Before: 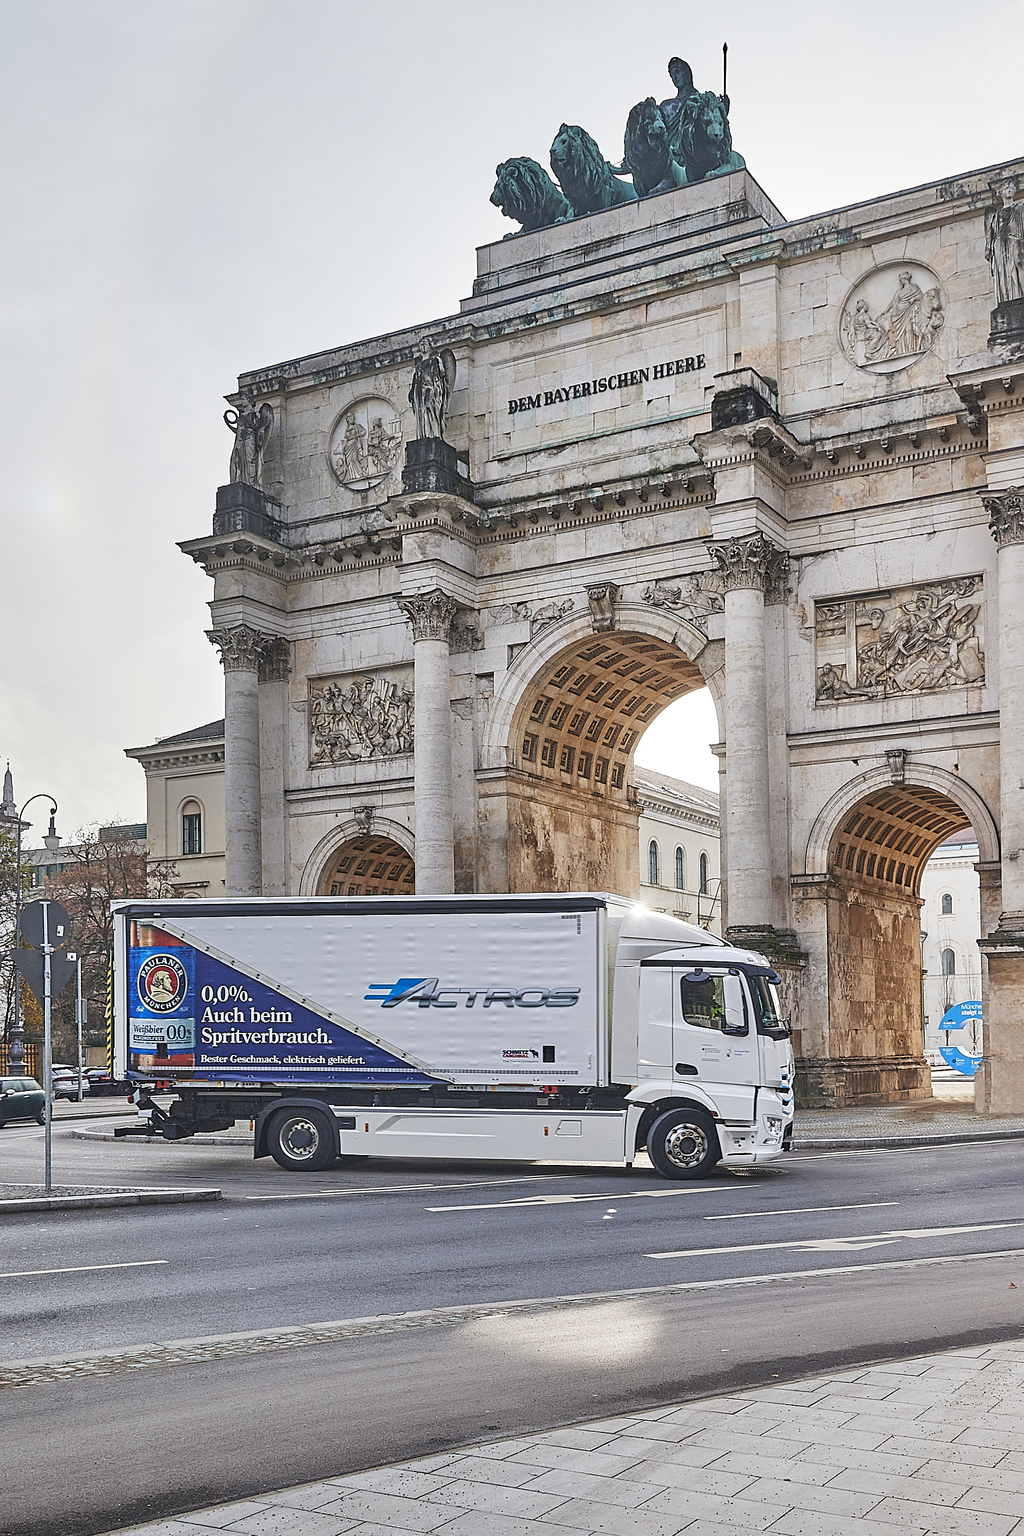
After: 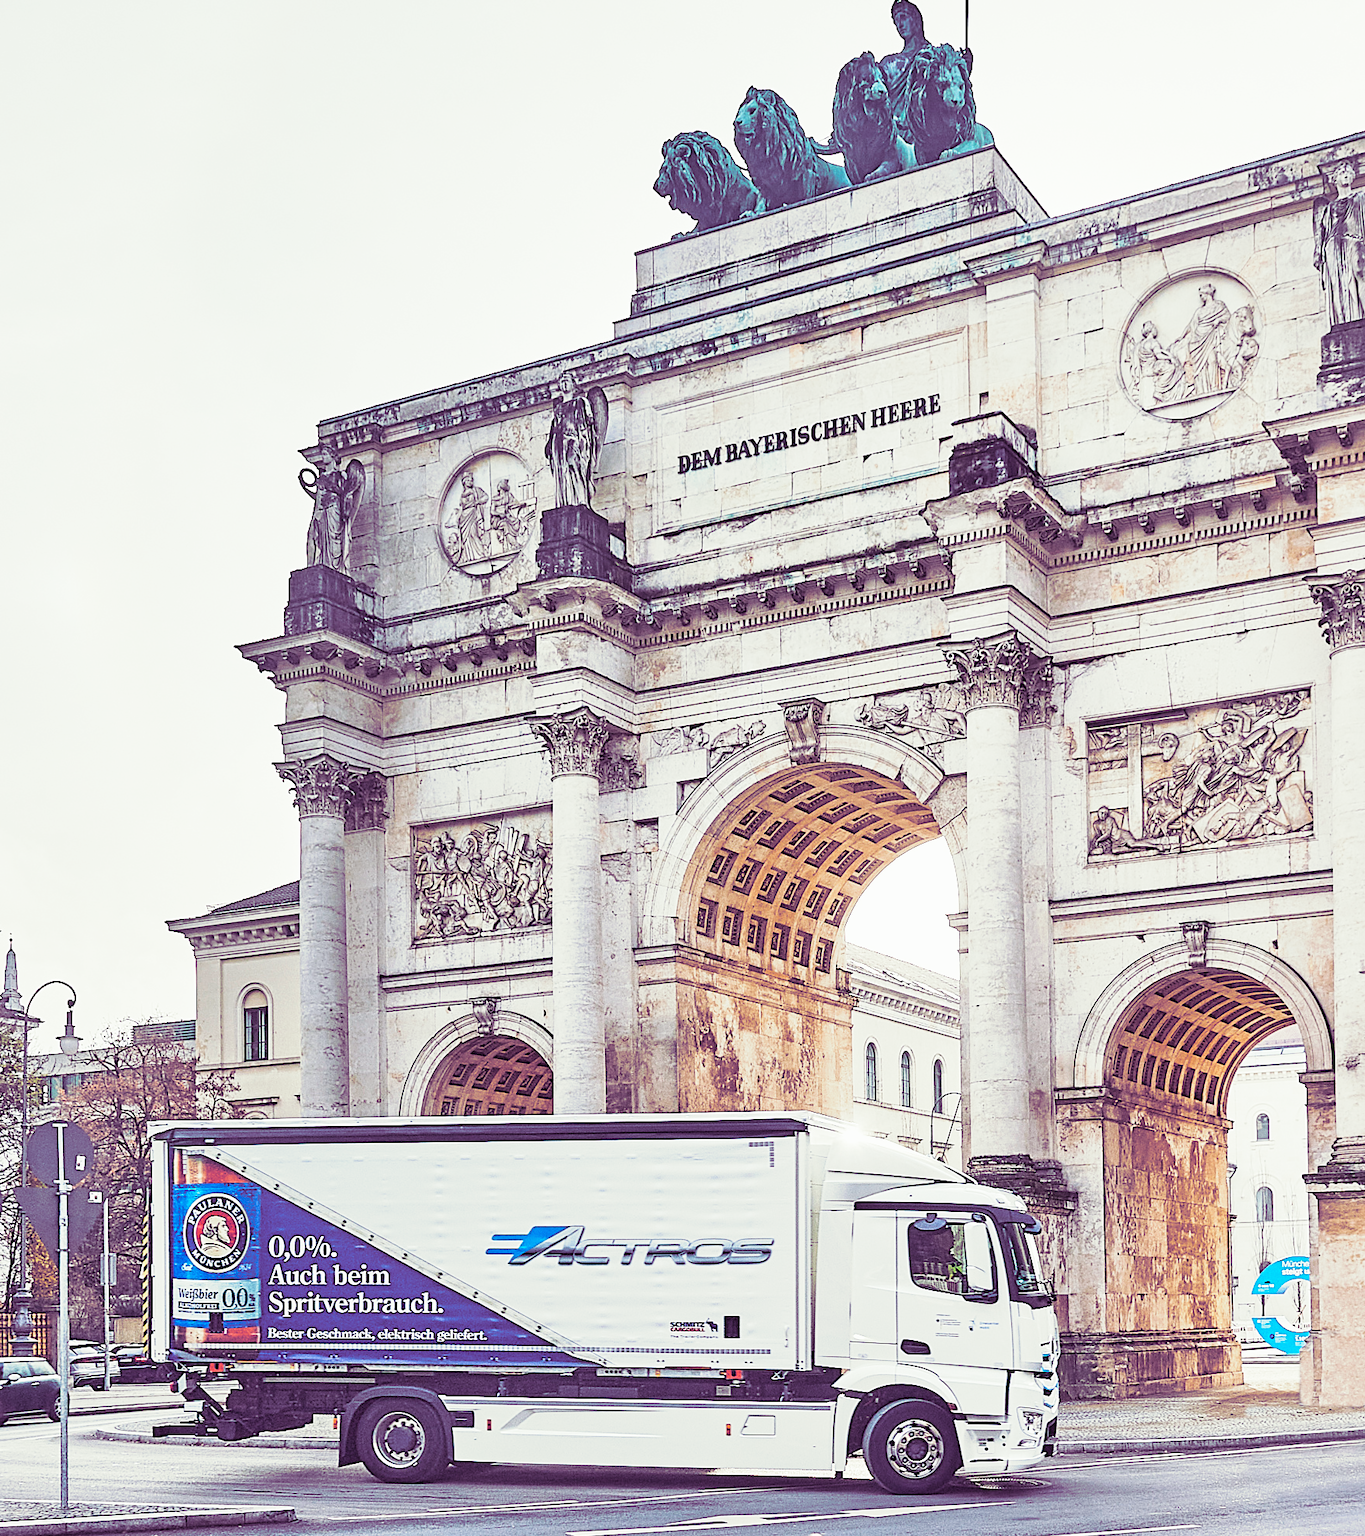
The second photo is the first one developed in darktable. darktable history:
crop: top 3.857%, bottom 21.132%
white balance: red 0.982, blue 1.018
exposure: exposure 0.564 EV, compensate highlight preservation false
base curve: curves: ch0 [(0, 0) (0.088, 0.125) (0.176, 0.251) (0.354, 0.501) (0.613, 0.749) (1, 0.877)], preserve colors none
split-toning: shadows › hue 277.2°, shadows › saturation 0.74
